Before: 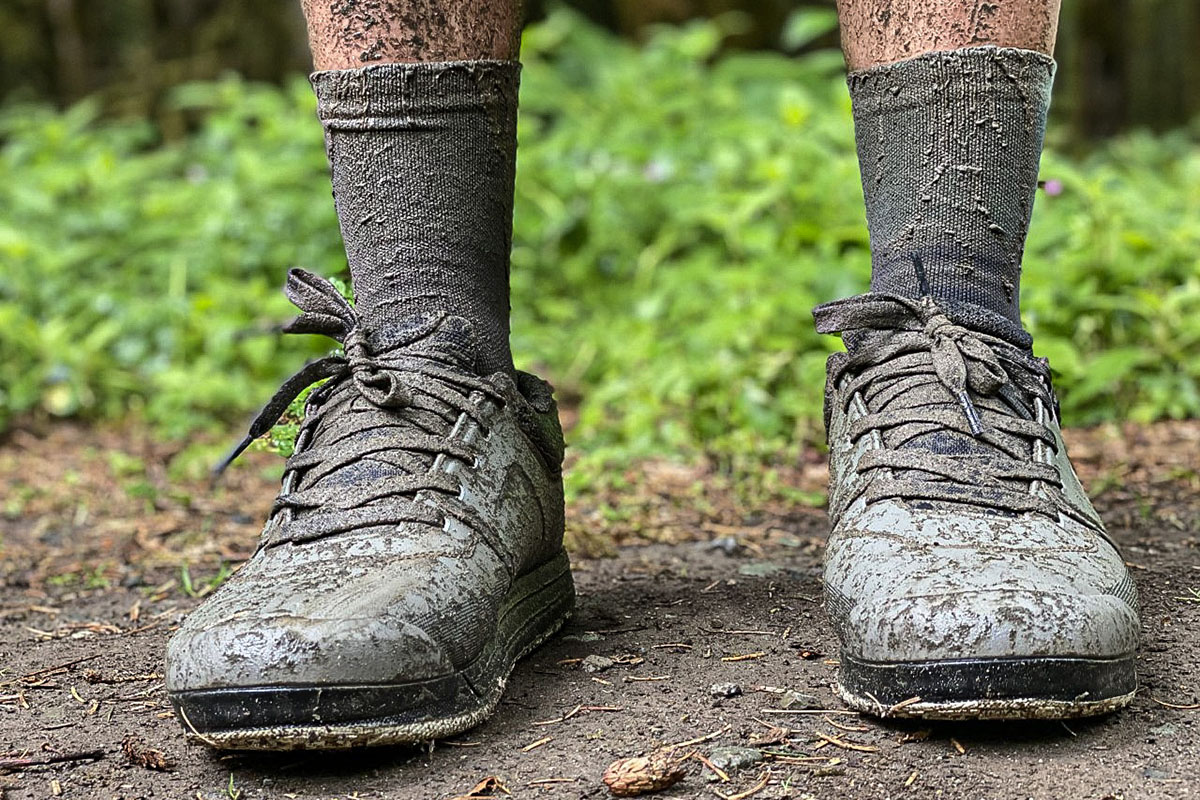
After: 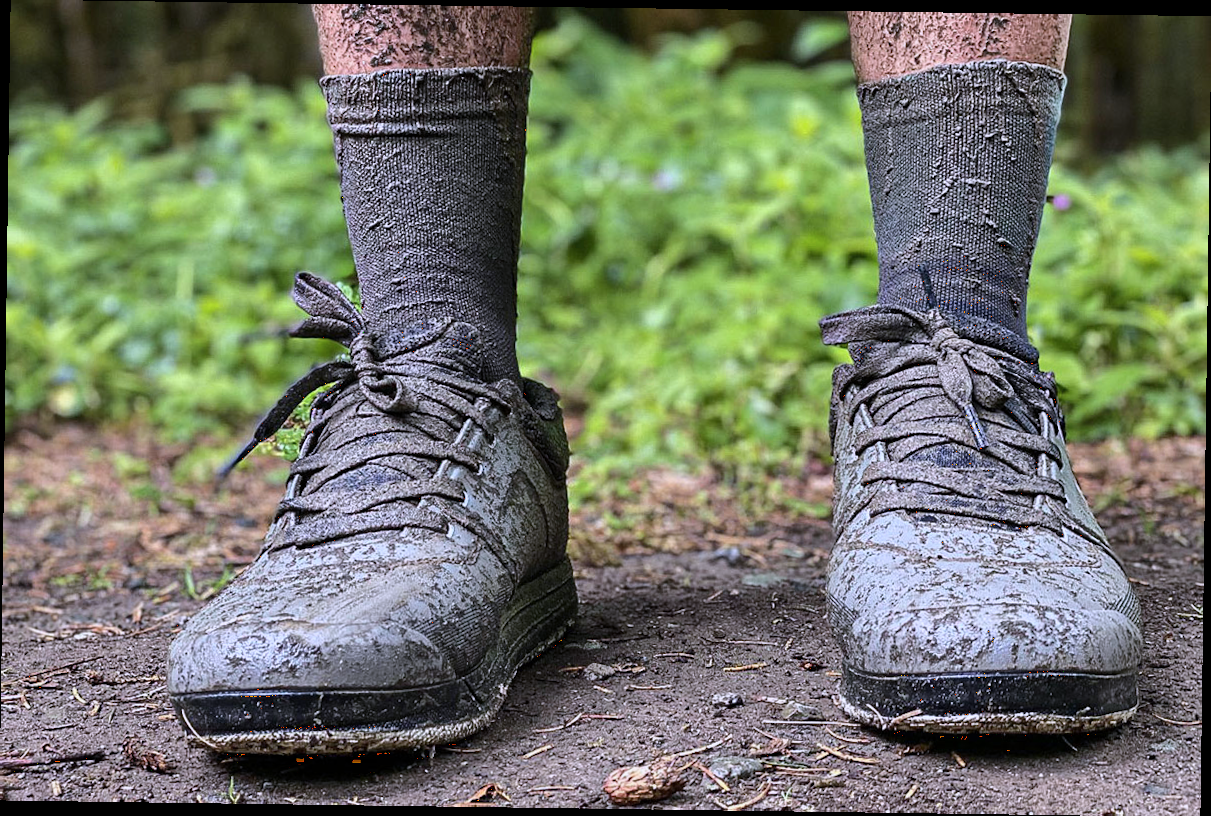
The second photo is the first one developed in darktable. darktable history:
color calibration: output R [0.999, 0.026, -0.11, 0], output G [-0.019, 1.037, -0.099, 0], output B [0.022, -0.023, 0.902, 0], illuminant custom, x 0.367, y 0.392, temperature 4437.75 K, clip negative RGB from gamut false
rotate and perspective: rotation 0.8°, automatic cropping off
